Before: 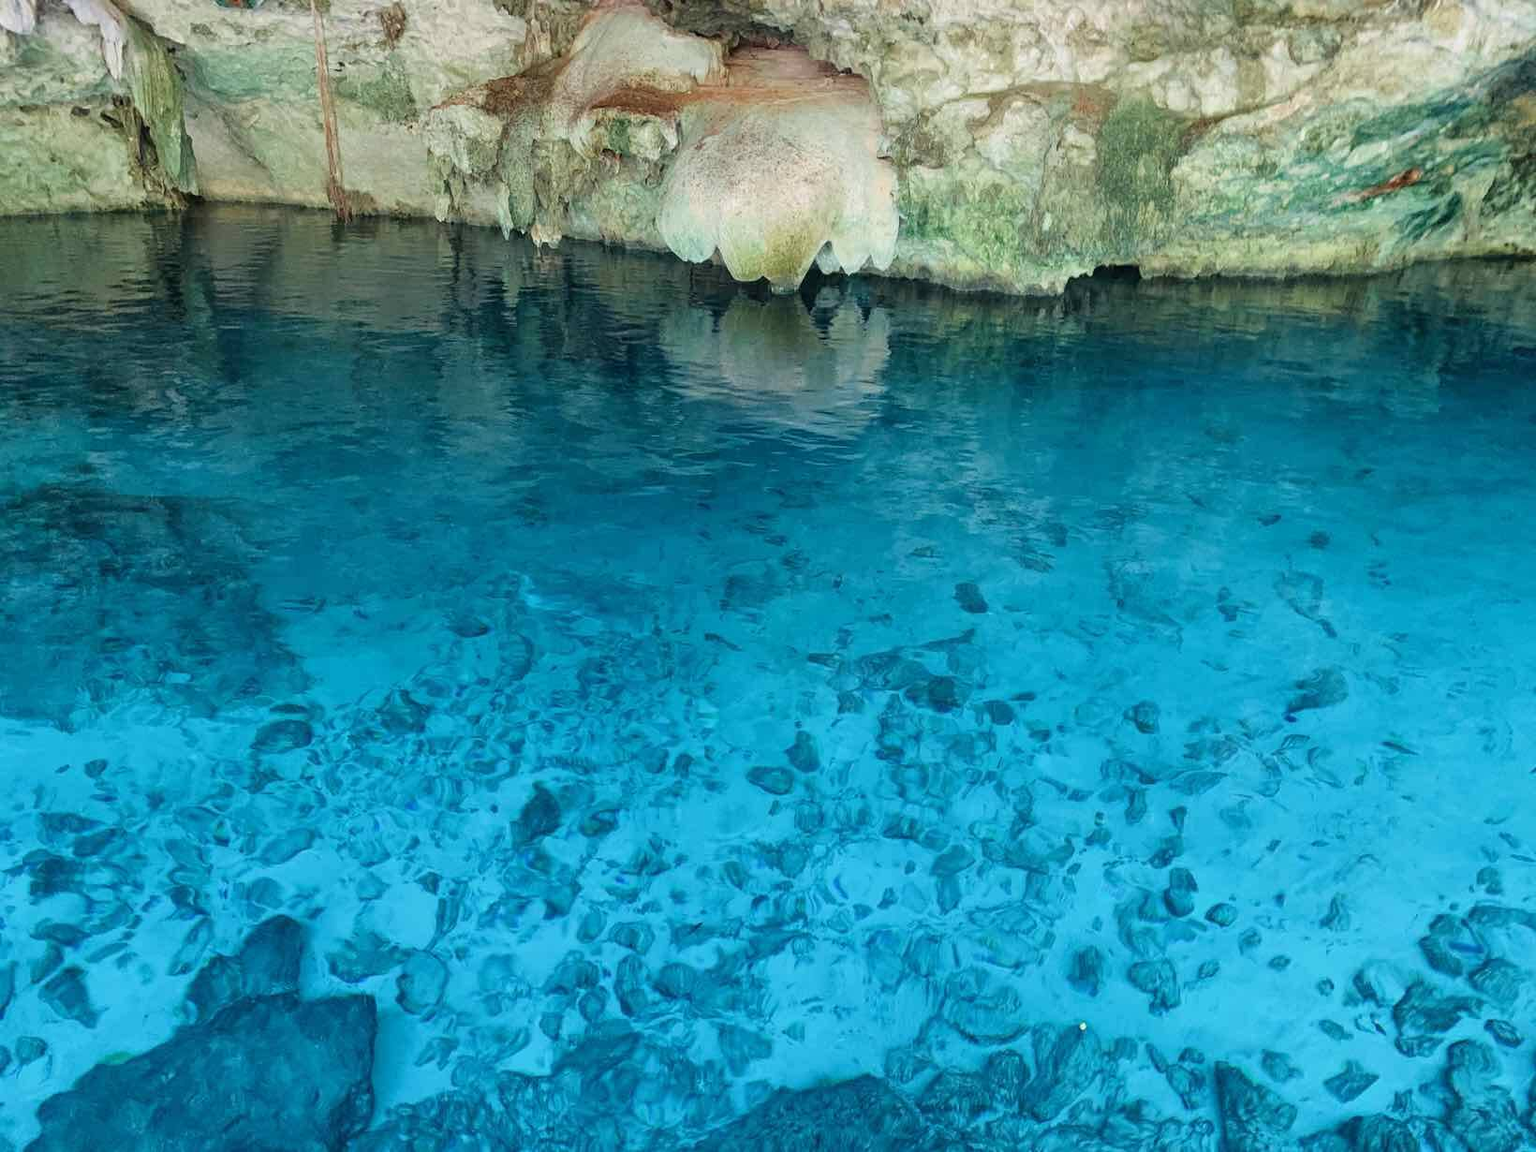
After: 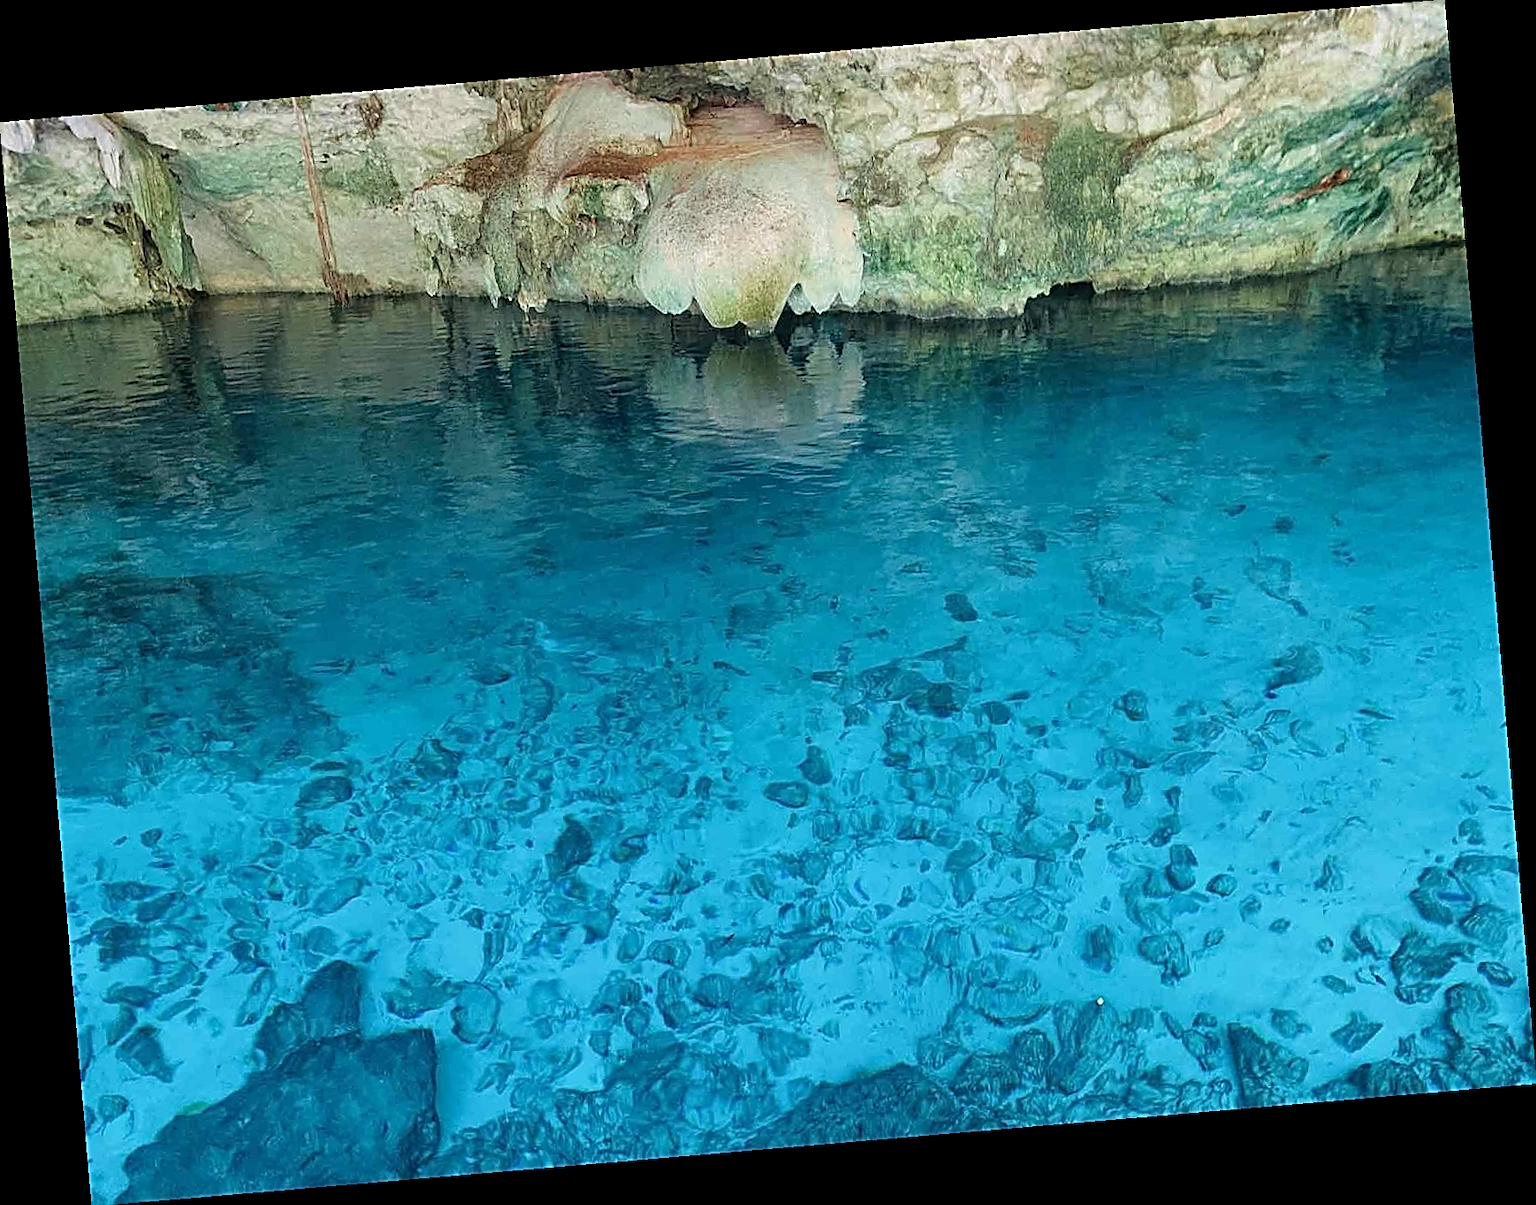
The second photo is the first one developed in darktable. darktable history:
rotate and perspective: rotation -4.86°, automatic cropping off
sharpen: amount 1
